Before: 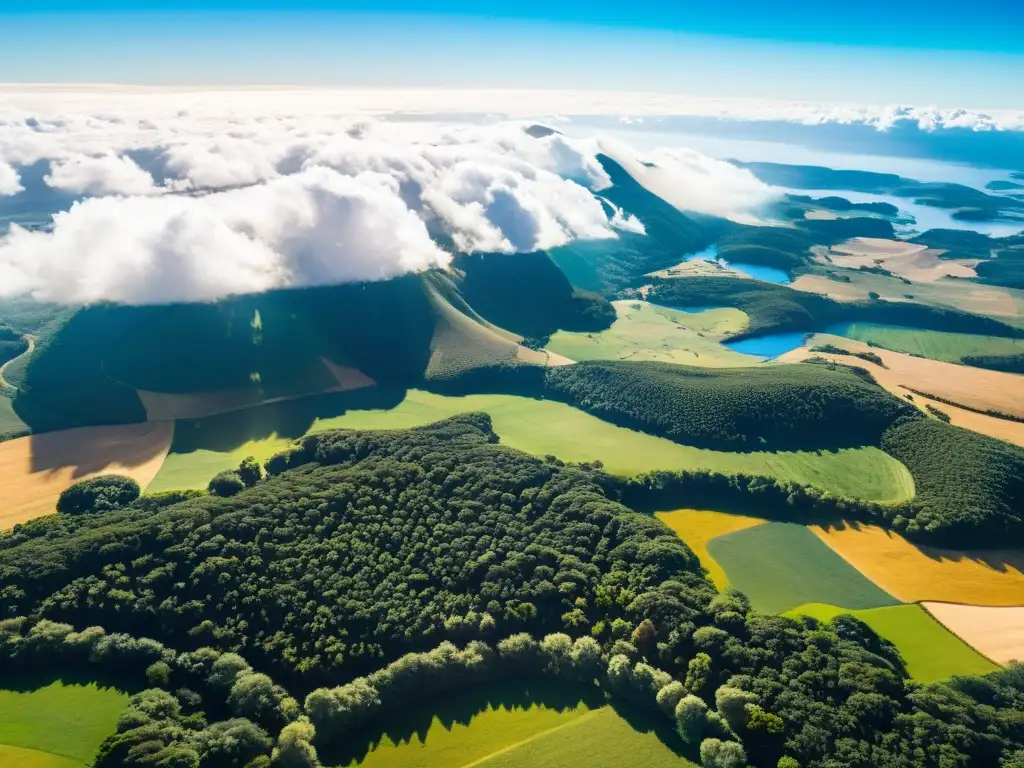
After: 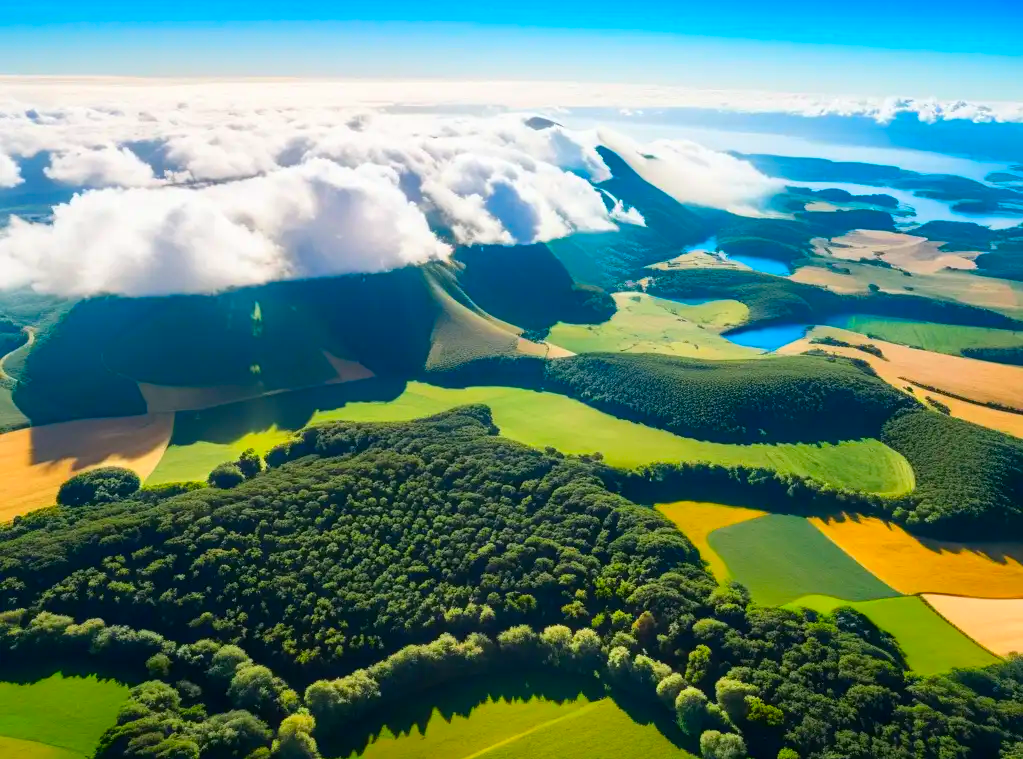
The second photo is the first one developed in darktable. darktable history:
crop: top 1.049%, right 0.001%
contrast brightness saturation: saturation 0.5
